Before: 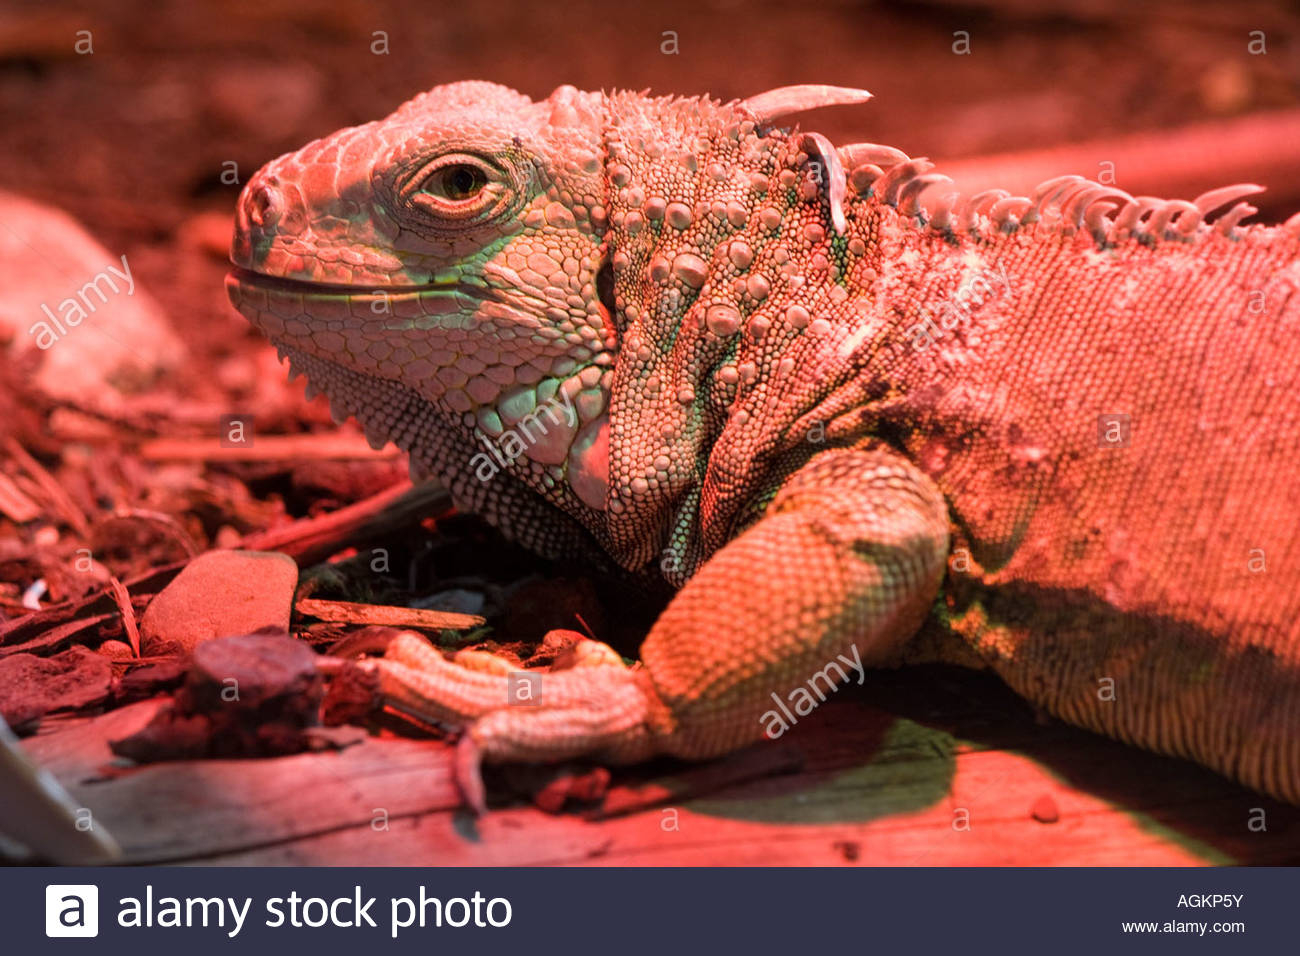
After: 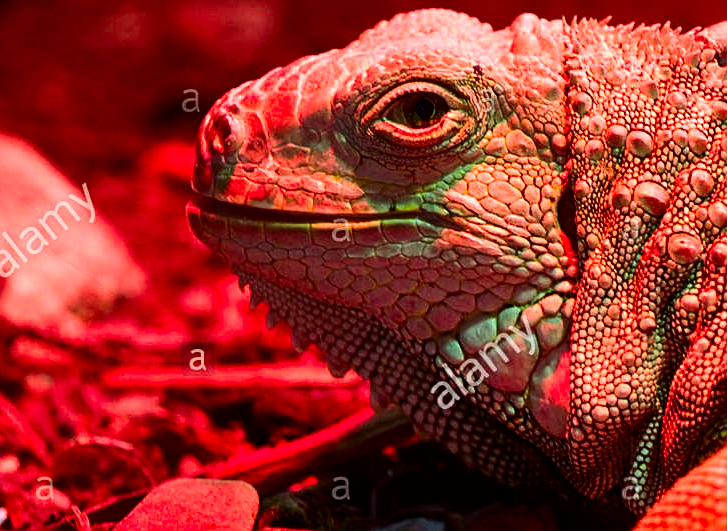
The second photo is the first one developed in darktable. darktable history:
base curve: preserve colors none
shadows and highlights: radius 107.88, shadows 44.82, highlights -66.55, low approximation 0.01, soften with gaussian
contrast brightness saturation: contrast 0.206, brightness -0.1, saturation 0.207
color zones: curves: ch0 [(0, 0.613) (0.01, 0.613) (0.245, 0.448) (0.498, 0.529) (0.642, 0.665) (0.879, 0.777) (0.99, 0.613)]; ch1 [(0, 0) (0.143, 0) (0.286, 0) (0.429, 0) (0.571, 0) (0.714, 0) (0.857, 0)], mix -124.25%
crop and rotate: left 3.034%, top 7.537%, right 41.002%, bottom 36.894%
sharpen: on, module defaults
